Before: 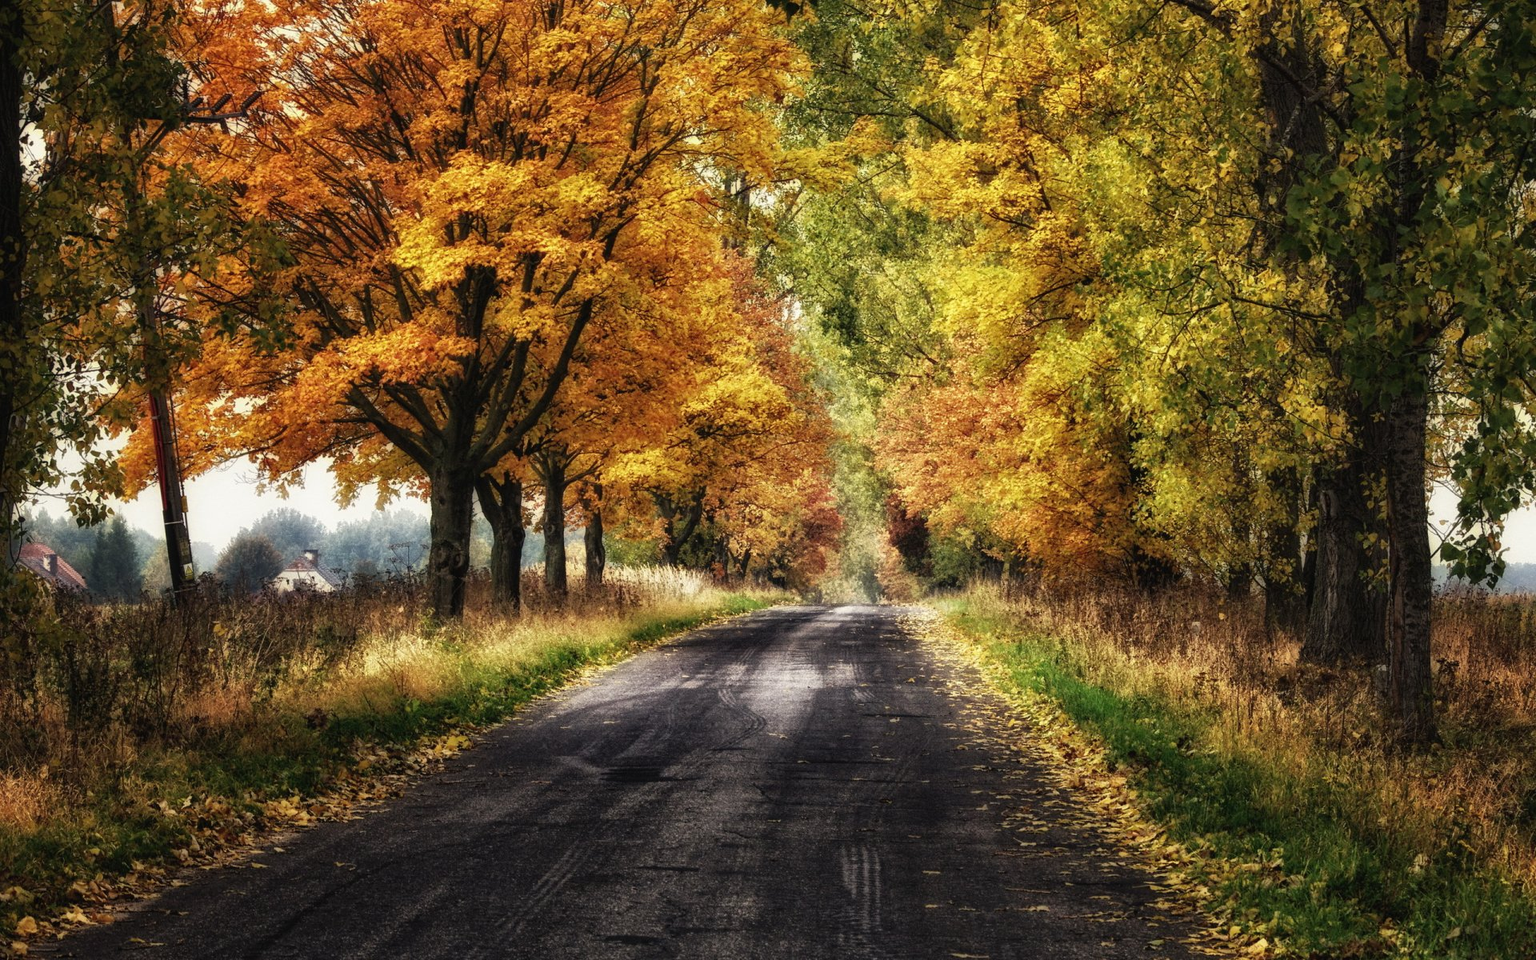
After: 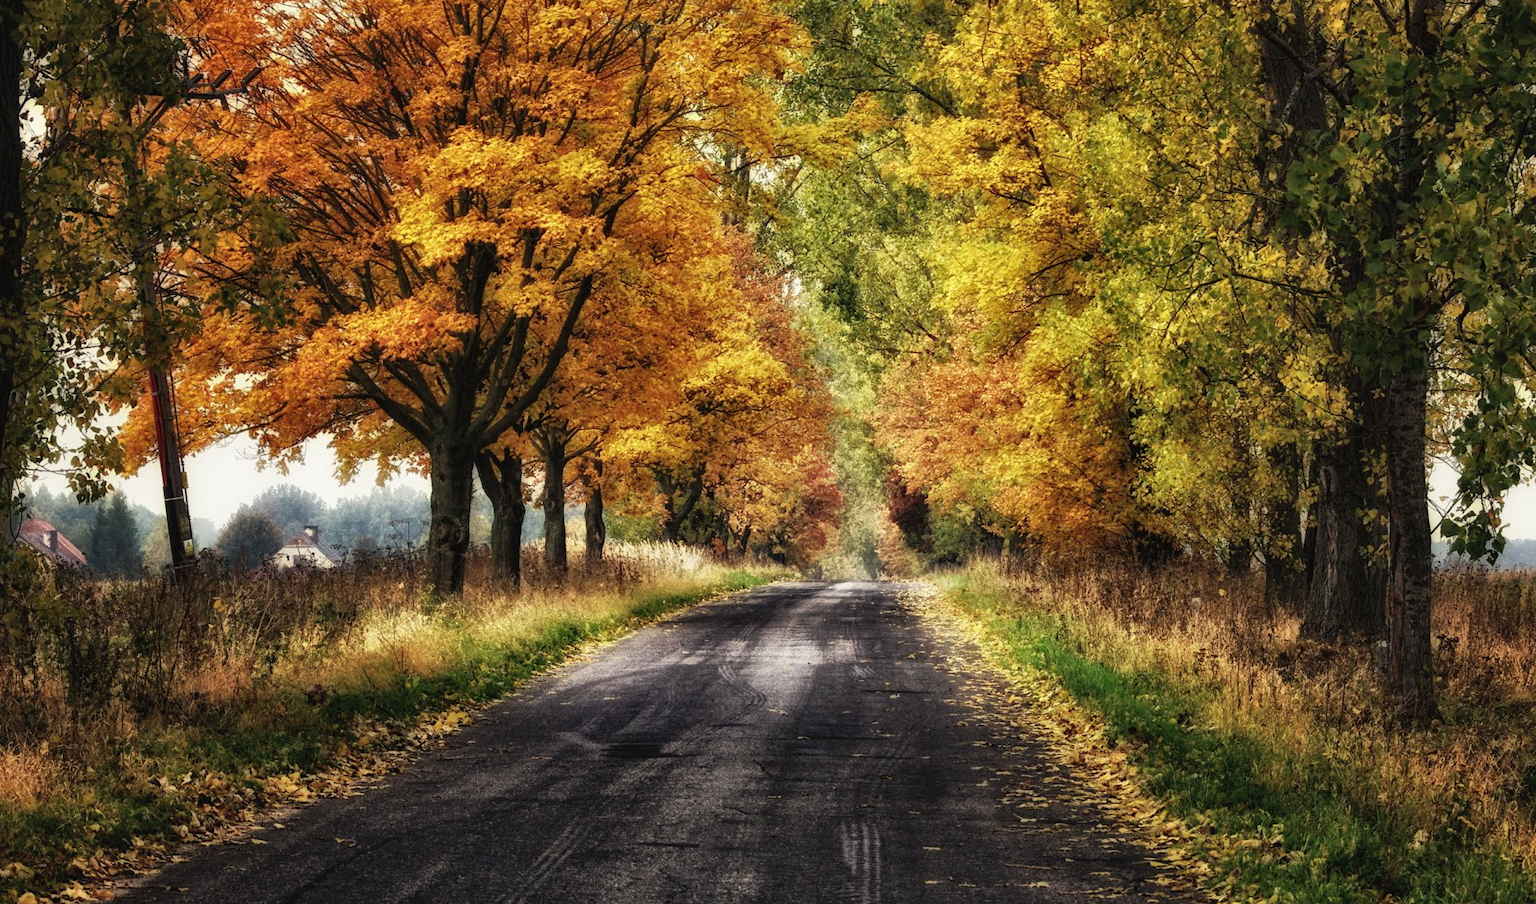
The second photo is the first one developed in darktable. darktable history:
shadows and highlights: shadows 33.7, highlights -47.64, compress 49.78%, soften with gaussian
crop and rotate: top 2.572%, bottom 3.24%
